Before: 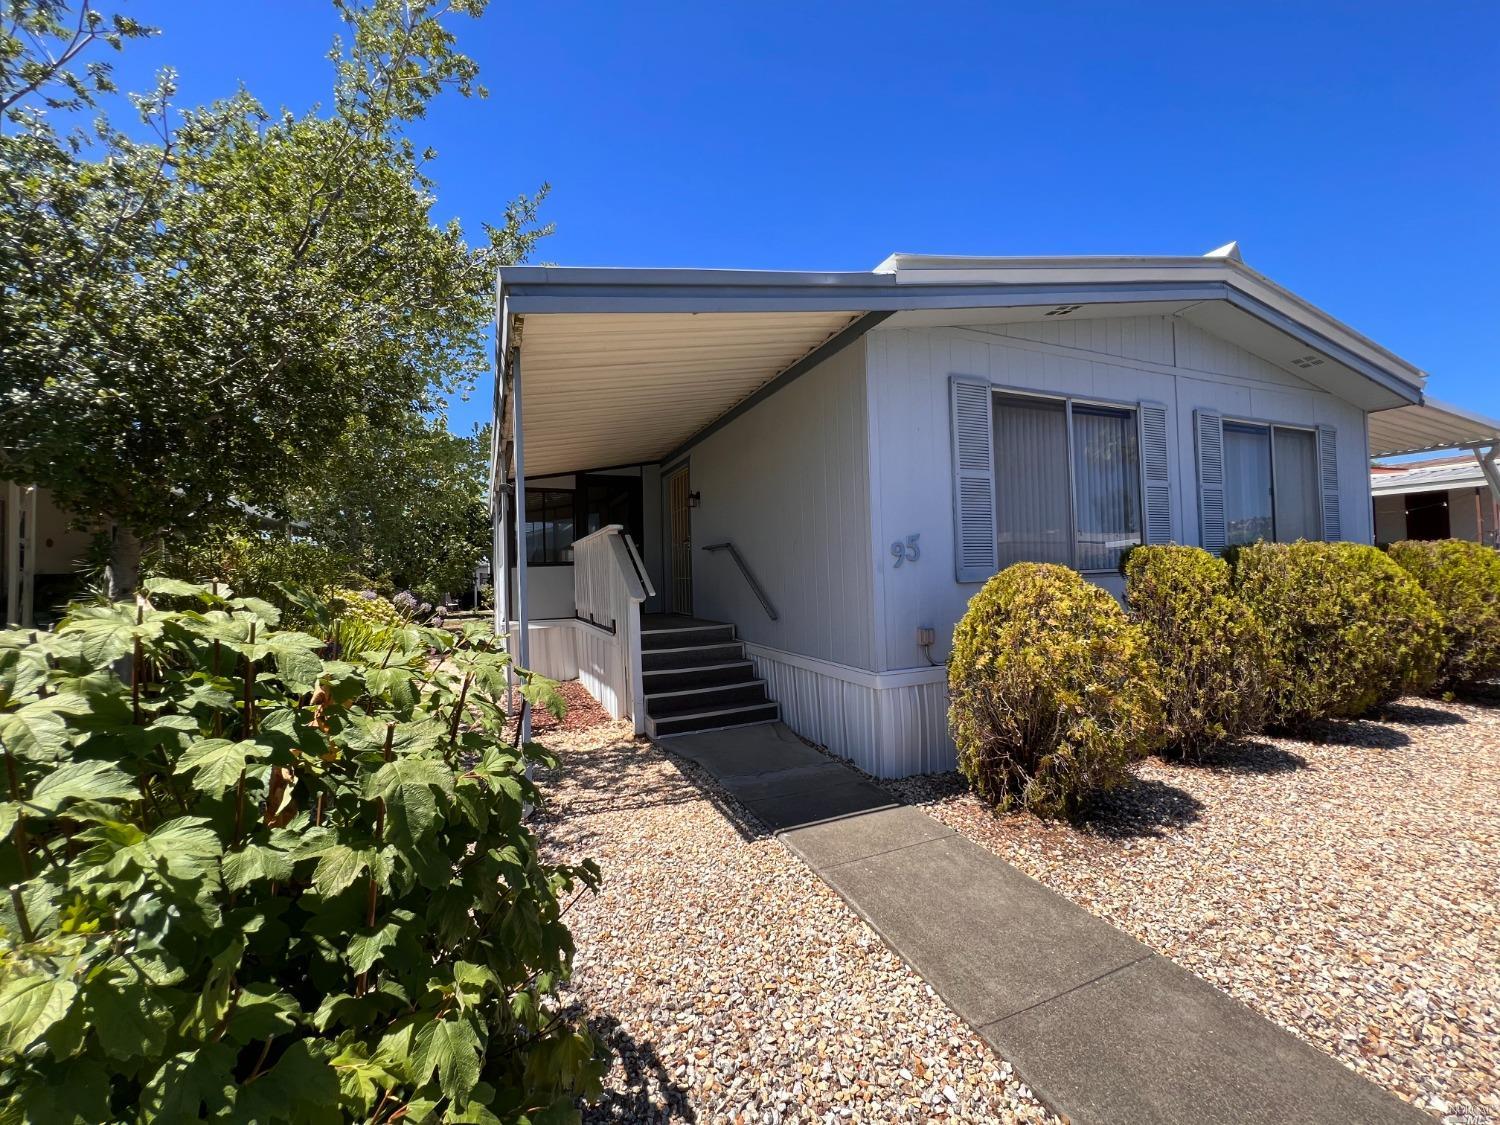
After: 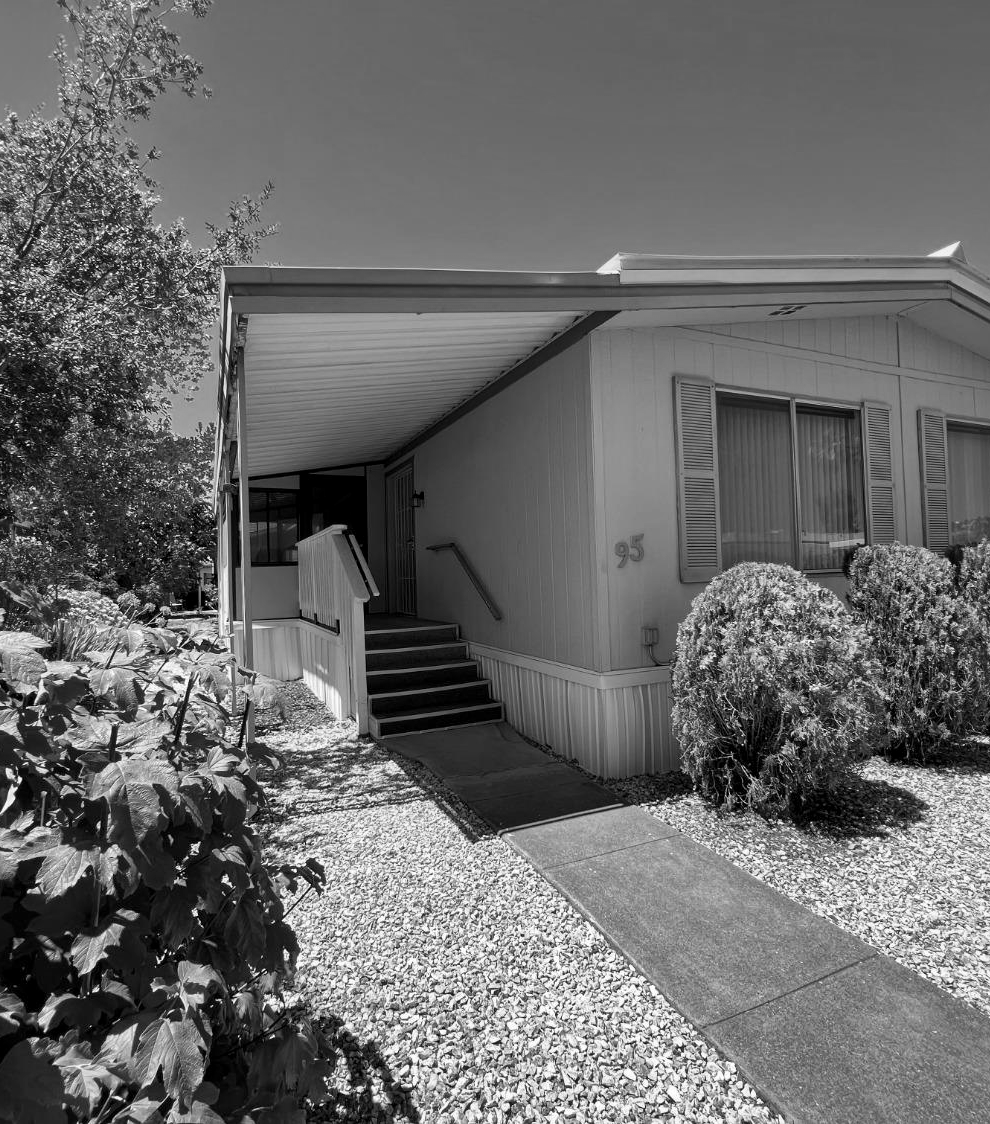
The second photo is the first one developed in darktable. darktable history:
crop and rotate: left 18.442%, right 15.508%
color balance rgb: perceptual saturation grading › global saturation 10%, global vibrance 10%
local contrast: mode bilateral grid, contrast 20, coarseness 50, detail 120%, midtone range 0.2
monochrome: a 32, b 64, size 2.3
